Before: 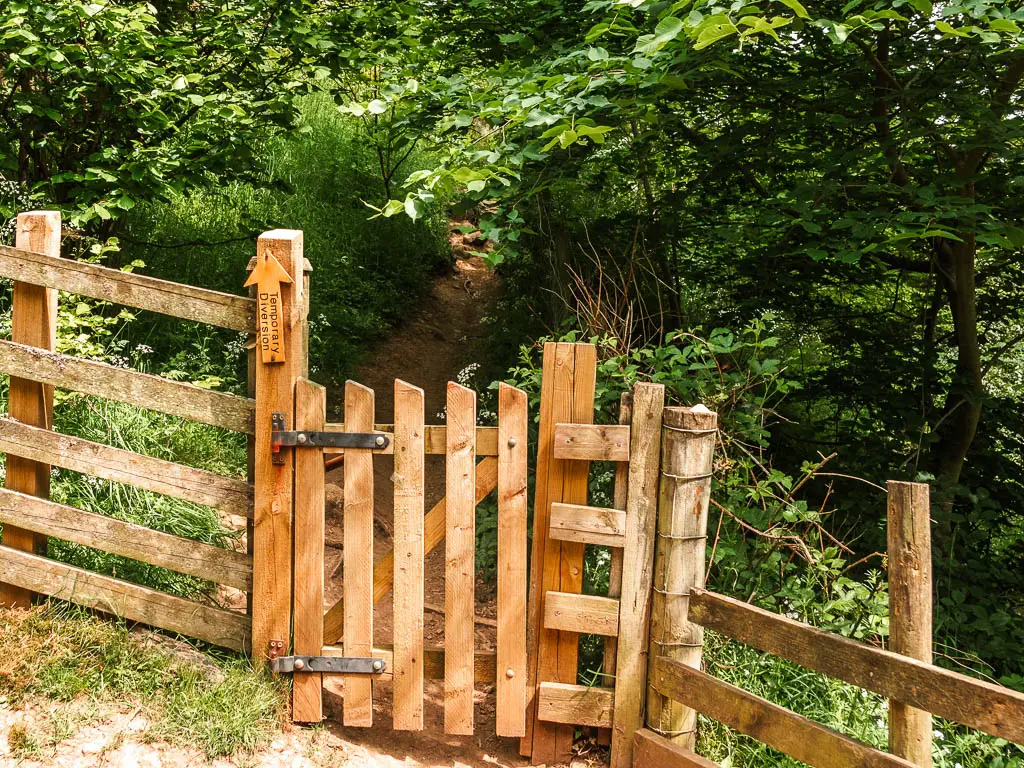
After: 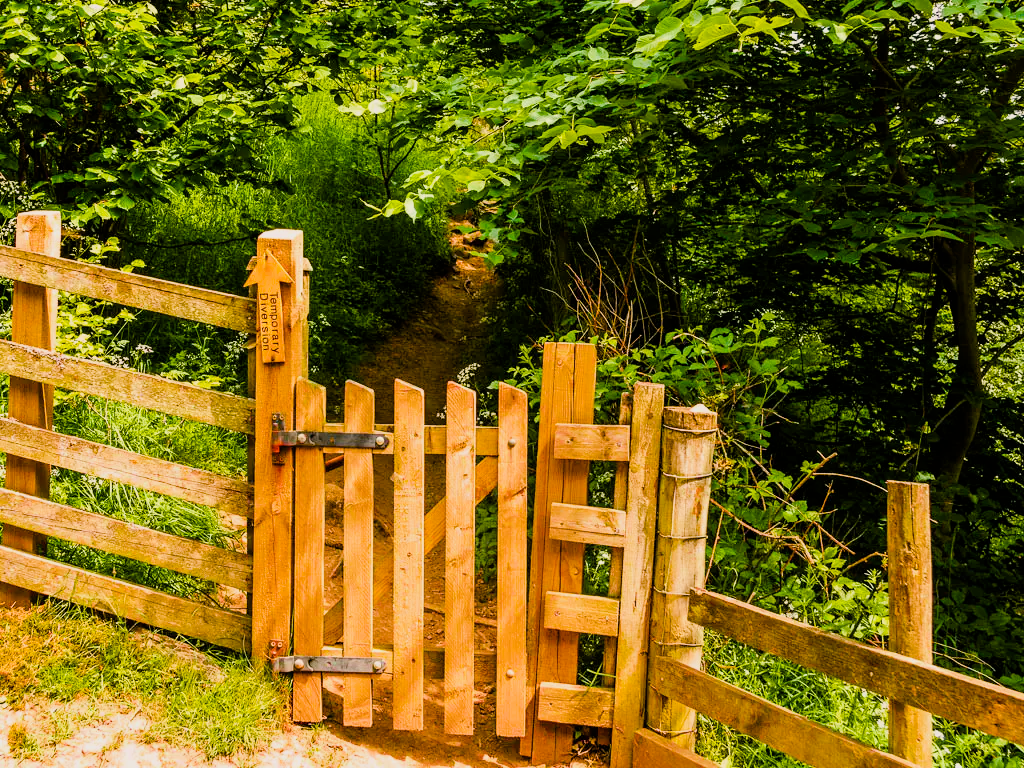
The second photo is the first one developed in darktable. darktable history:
color balance rgb: power › hue 61.1°, highlights gain › chroma 1.729%, highlights gain › hue 54.93°, perceptual saturation grading › global saturation 36.499%, perceptual saturation grading › shadows 34.625%, perceptual brilliance grading › global brilliance 9.406%, perceptual brilliance grading › shadows 15.316%, global vibrance 30.188%, contrast 9.953%
filmic rgb: black relative exposure -7.65 EV, white relative exposure 4.56 EV, hardness 3.61, iterations of high-quality reconstruction 0
